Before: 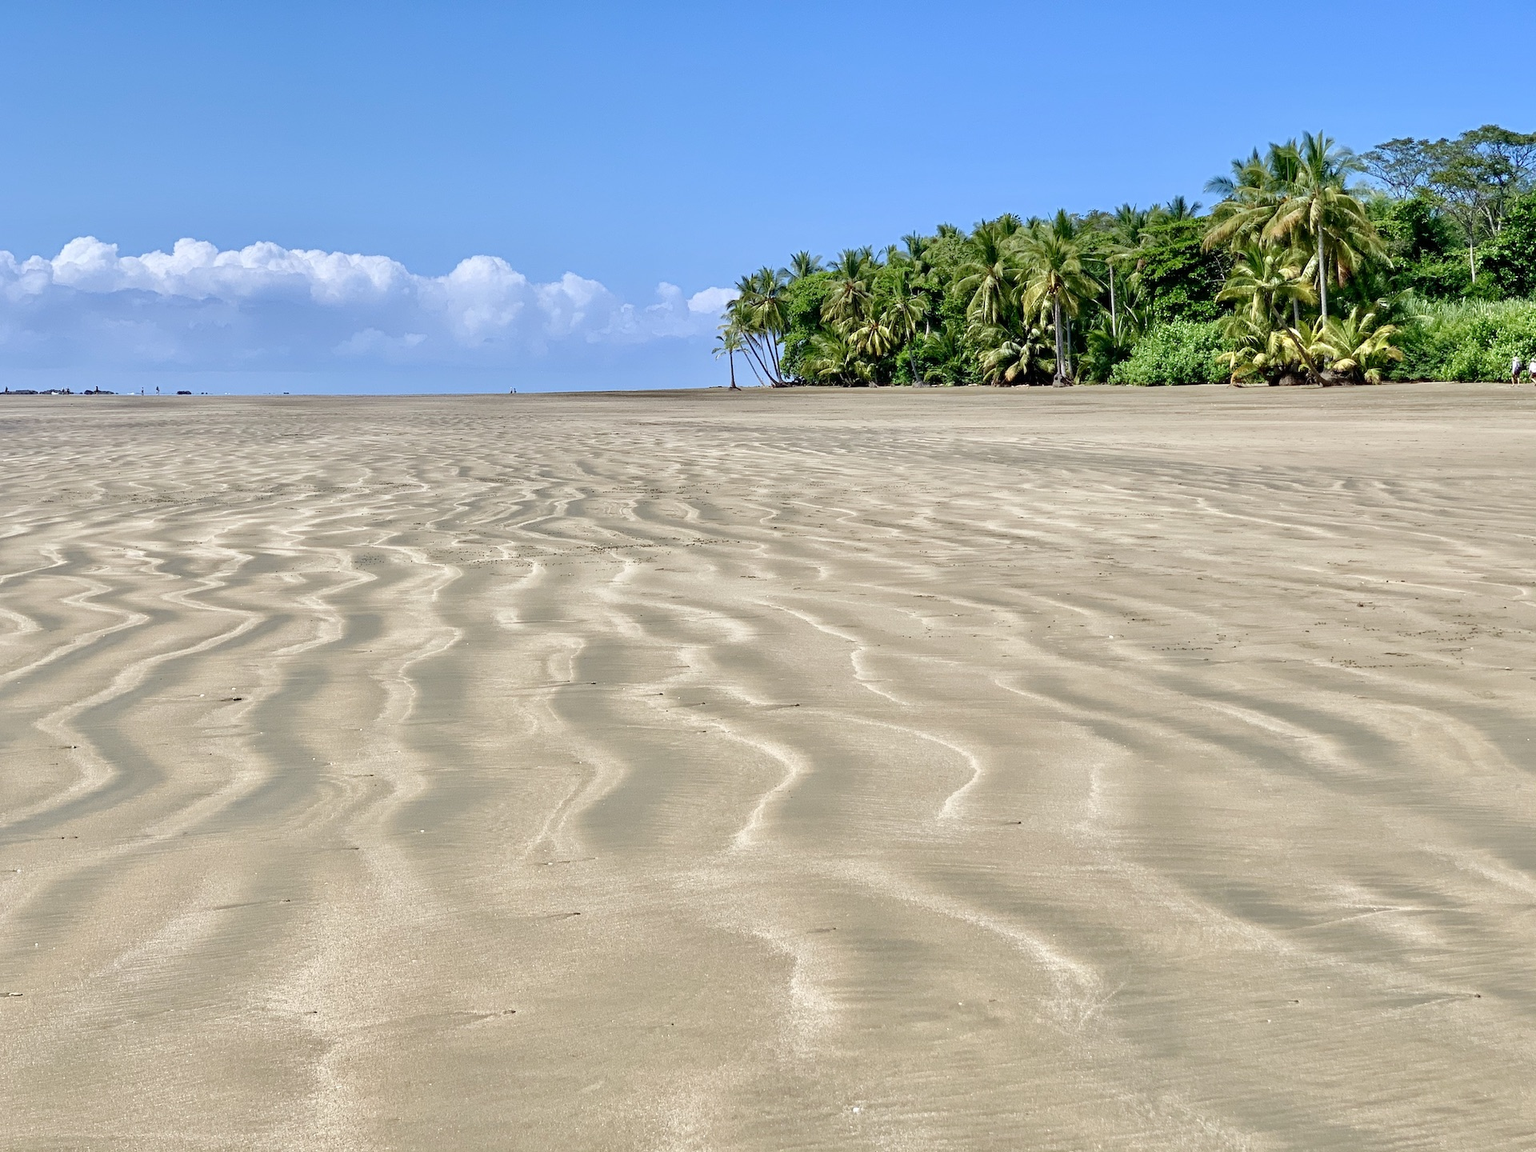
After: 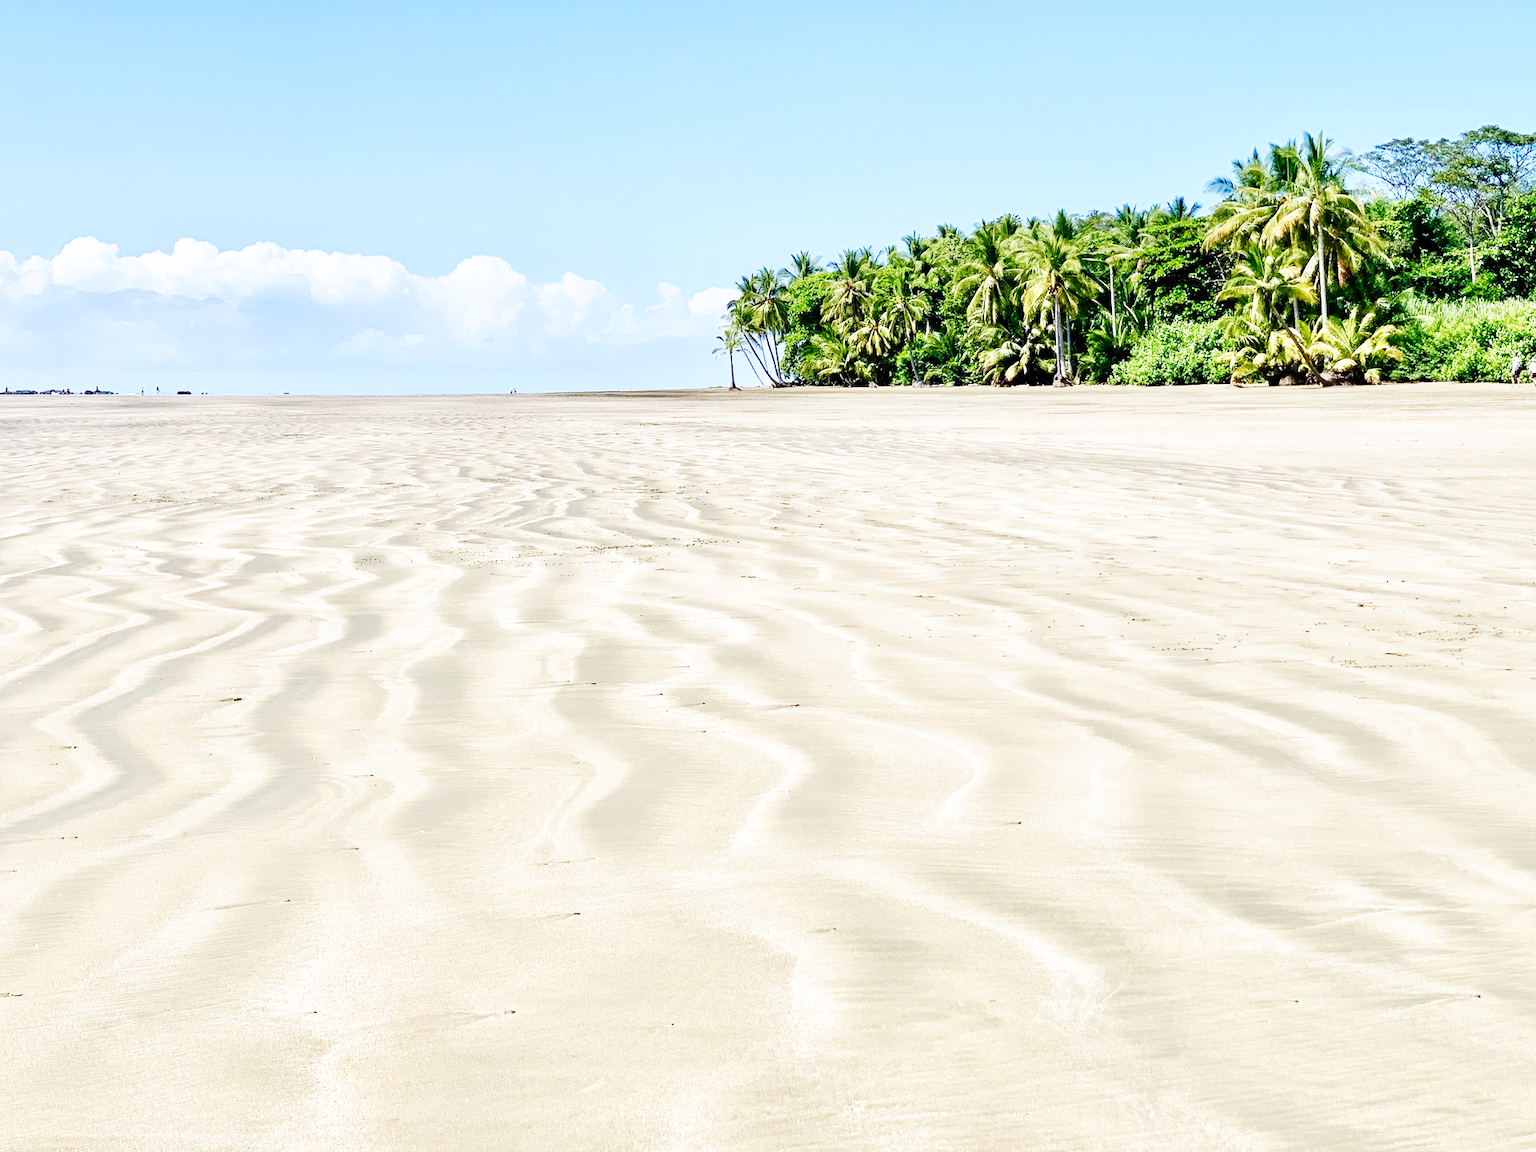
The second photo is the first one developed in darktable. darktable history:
base curve: curves: ch0 [(0, 0) (0.007, 0.004) (0.027, 0.03) (0.046, 0.07) (0.207, 0.54) (0.442, 0.872) (0.673, 0.972) (1, 1)], preserve colors none
exposure: compensate highlight preservation false
